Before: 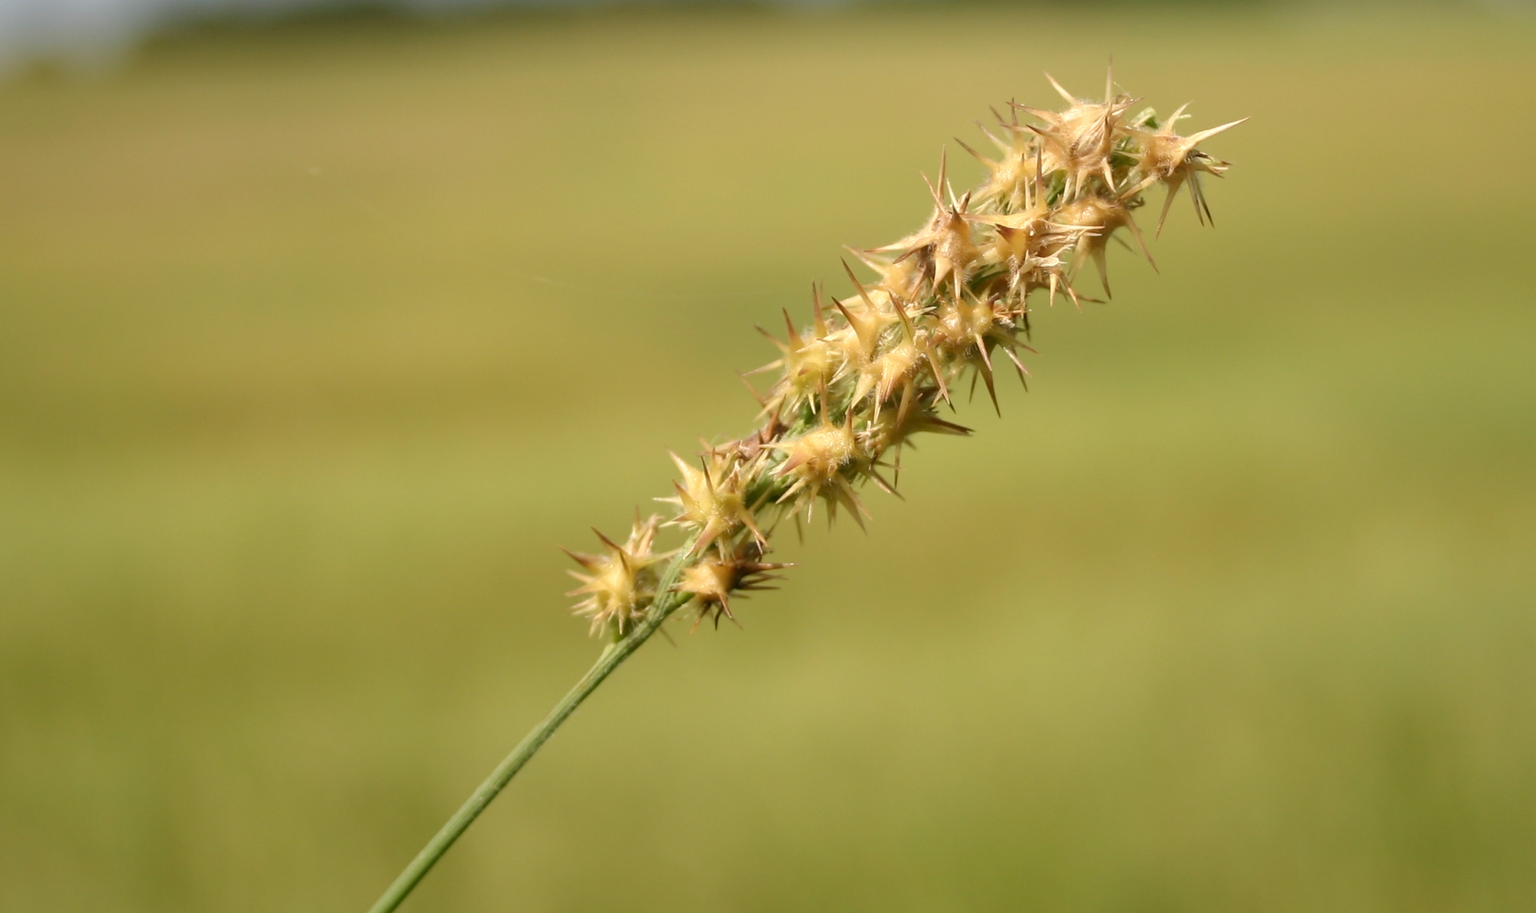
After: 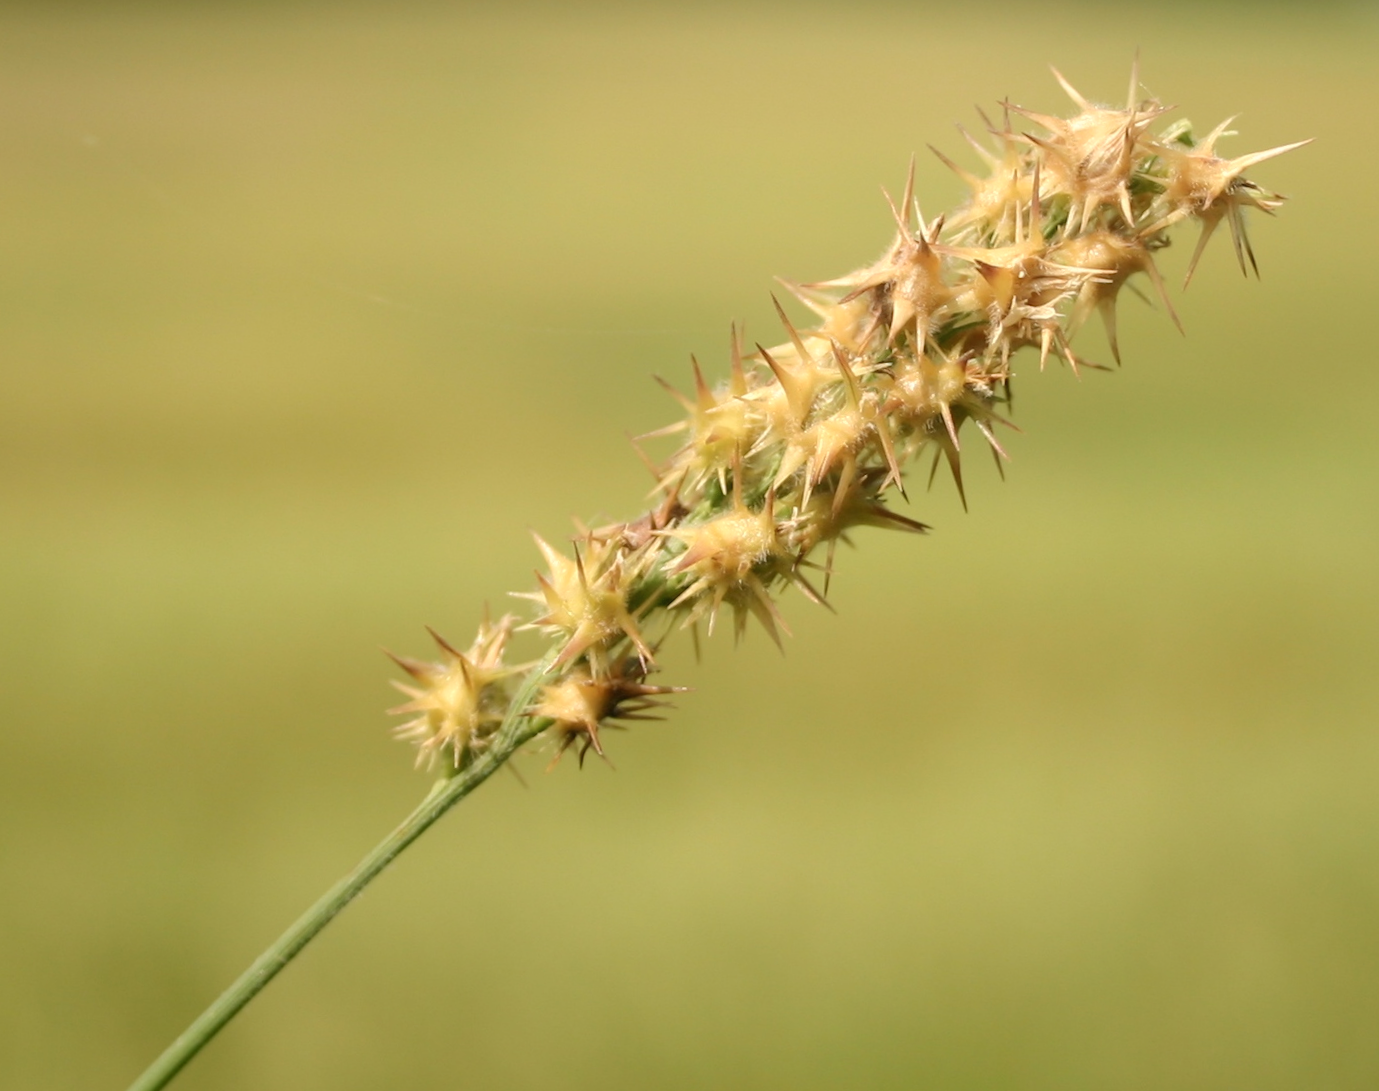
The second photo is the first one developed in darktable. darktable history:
crop and rotate: angle -3.18°, left 14.093%, top 0.041%, right 10.901%, bottom 0.056%
shadows and highlights: shadows -40.8, highlights 62.87, soften with gaussian
